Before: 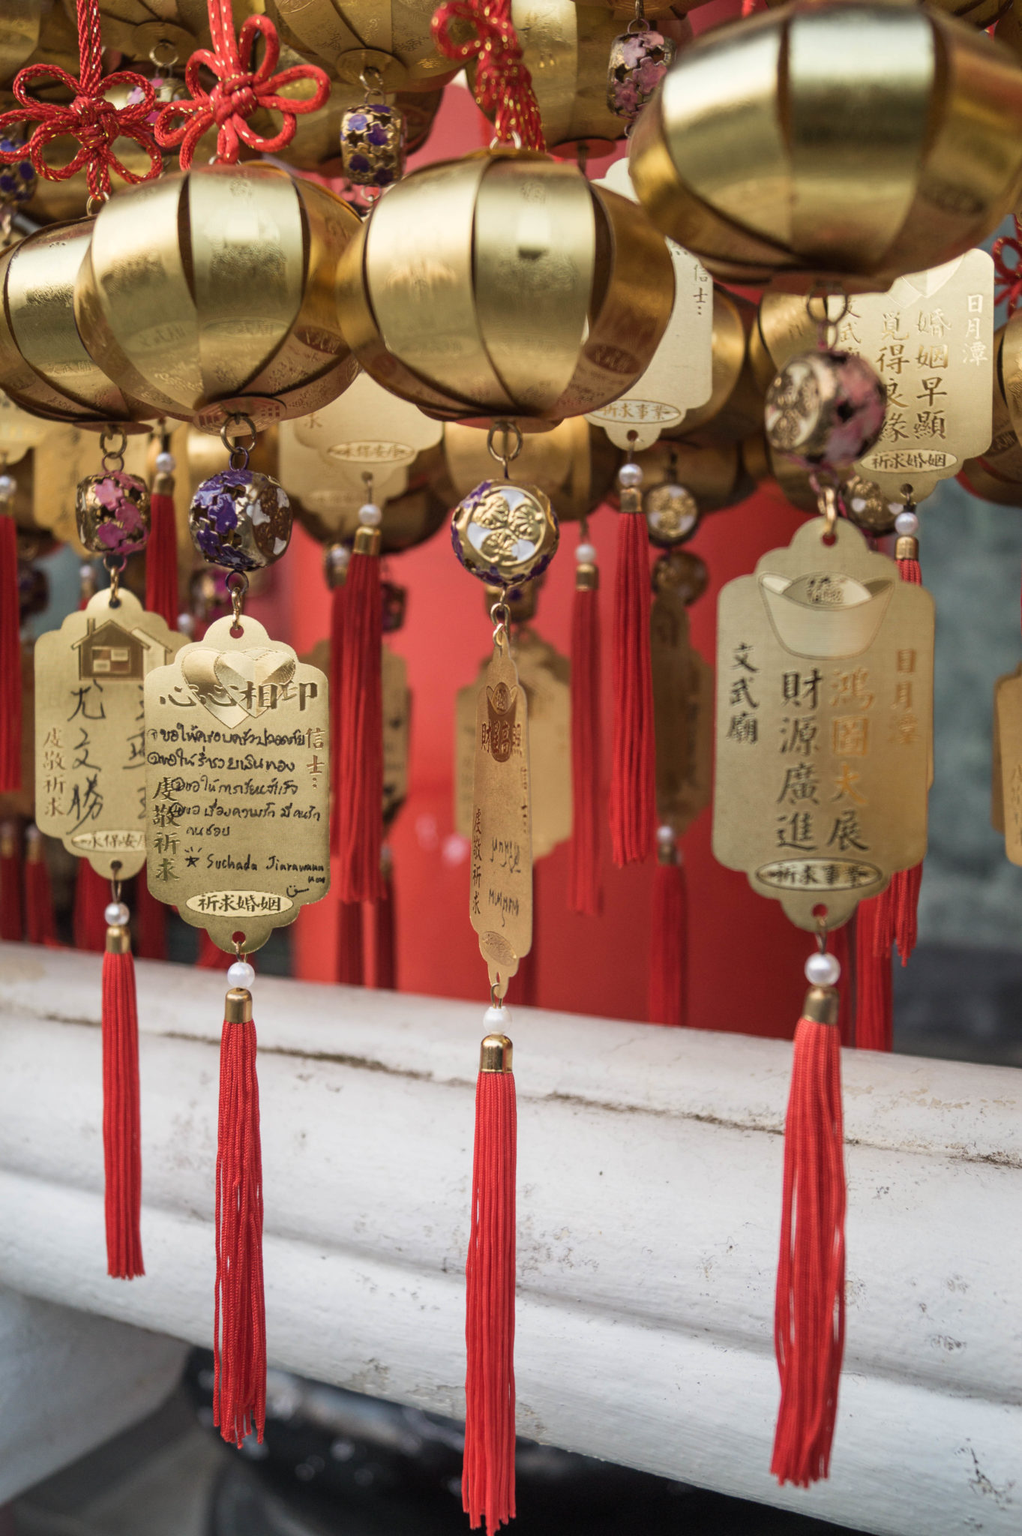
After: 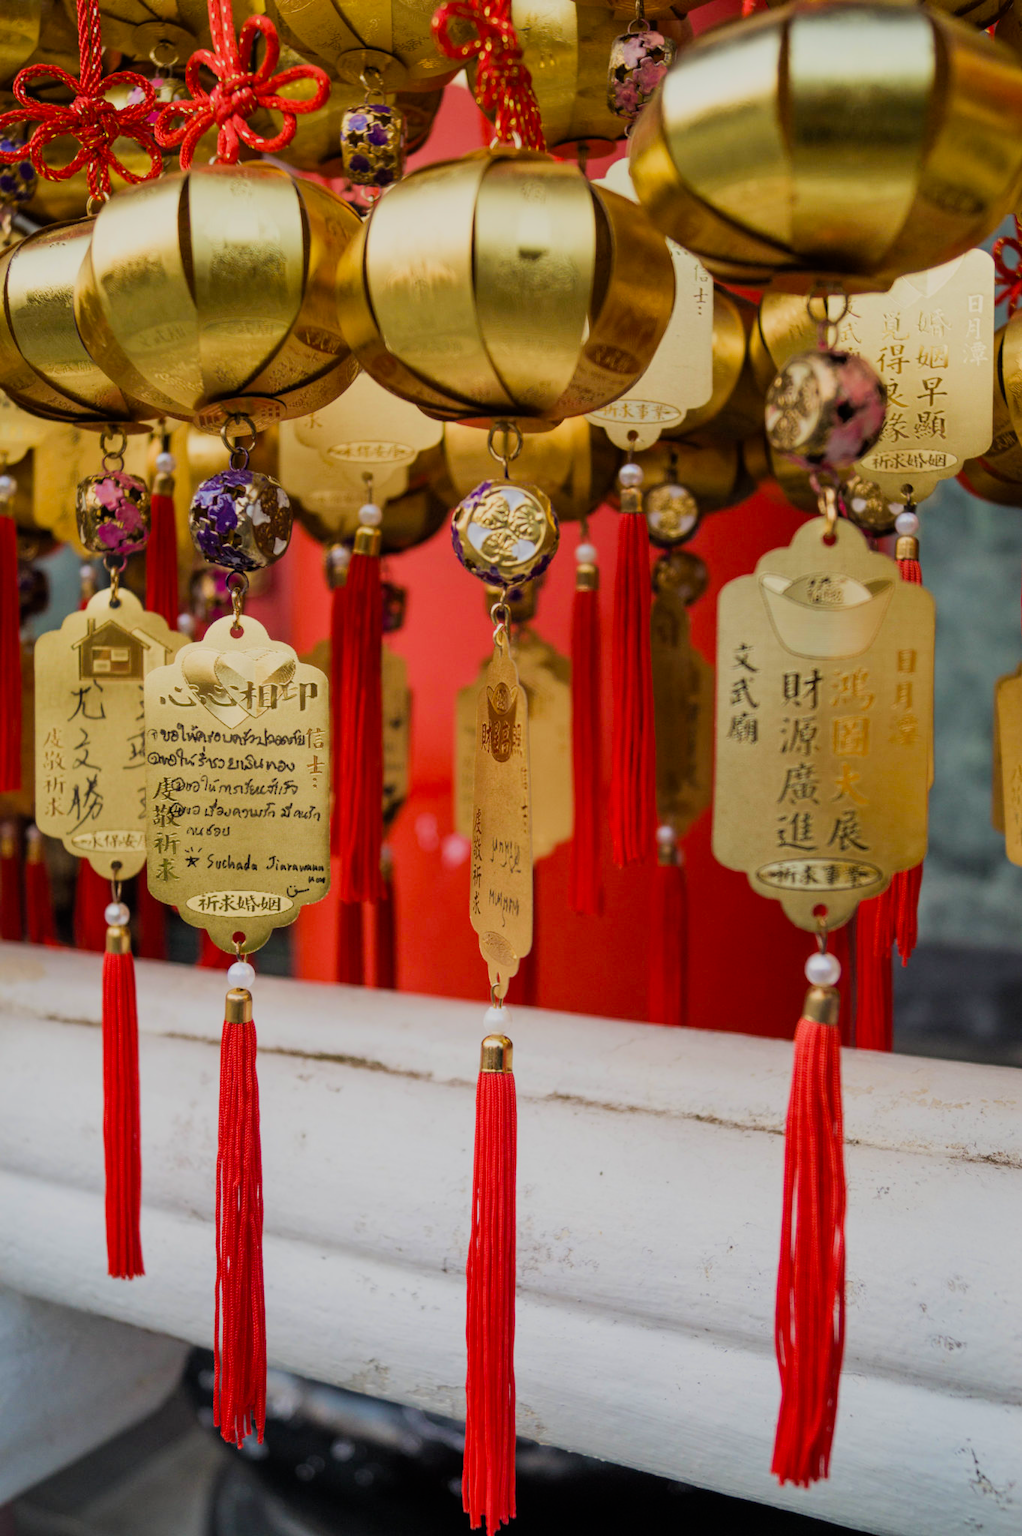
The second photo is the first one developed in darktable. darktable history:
filmic rgb: black relative exposure -7.65 EV, white relative exposure 4.56 EV, hardness 3.61
velvia: strength 32%, mid-tones bias 0.2
